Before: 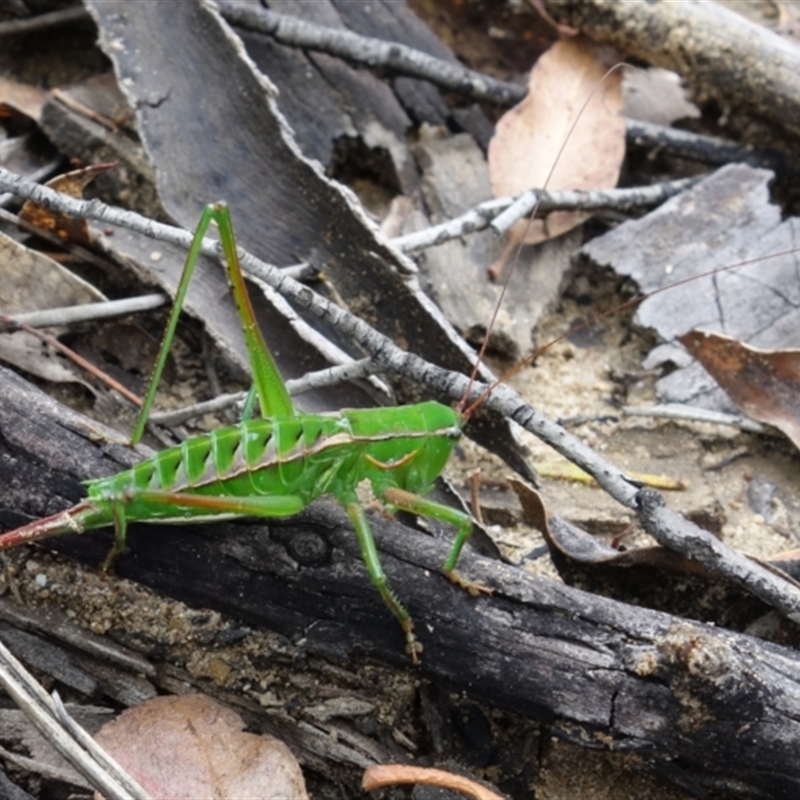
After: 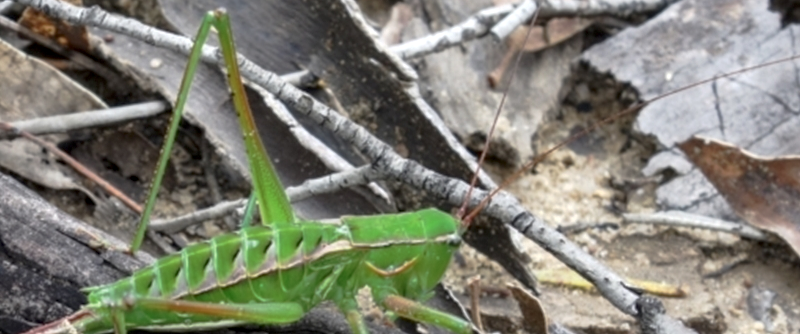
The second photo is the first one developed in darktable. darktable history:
shadows and highlights: shadows 37.46, highlights -26.76, soften with gaussian
crop and rotate: top 24.193%, bottom 34.045%
tone curve: curves: ch0 [(0, 0) (0.003, 0.005) (0.011, 0.016) (0.025, 0.036) (0.044, 0.071) (0.069, 0.112) (0.1, 0.149) (0.136, 0.187) (0.177, 0.228) (0.224, 0.272) (0.277, 0.32) (0.335, 0.374) (0.399, 0.429) (0.468, 0.479) (0.543, 0.538) (0.623, 0.609) (0.709, 0.697) (0.801, 0.789) (0.898, 0.876) (1, 1)], preserve colors none
local contrast: highlights 83%, shadows 79%
